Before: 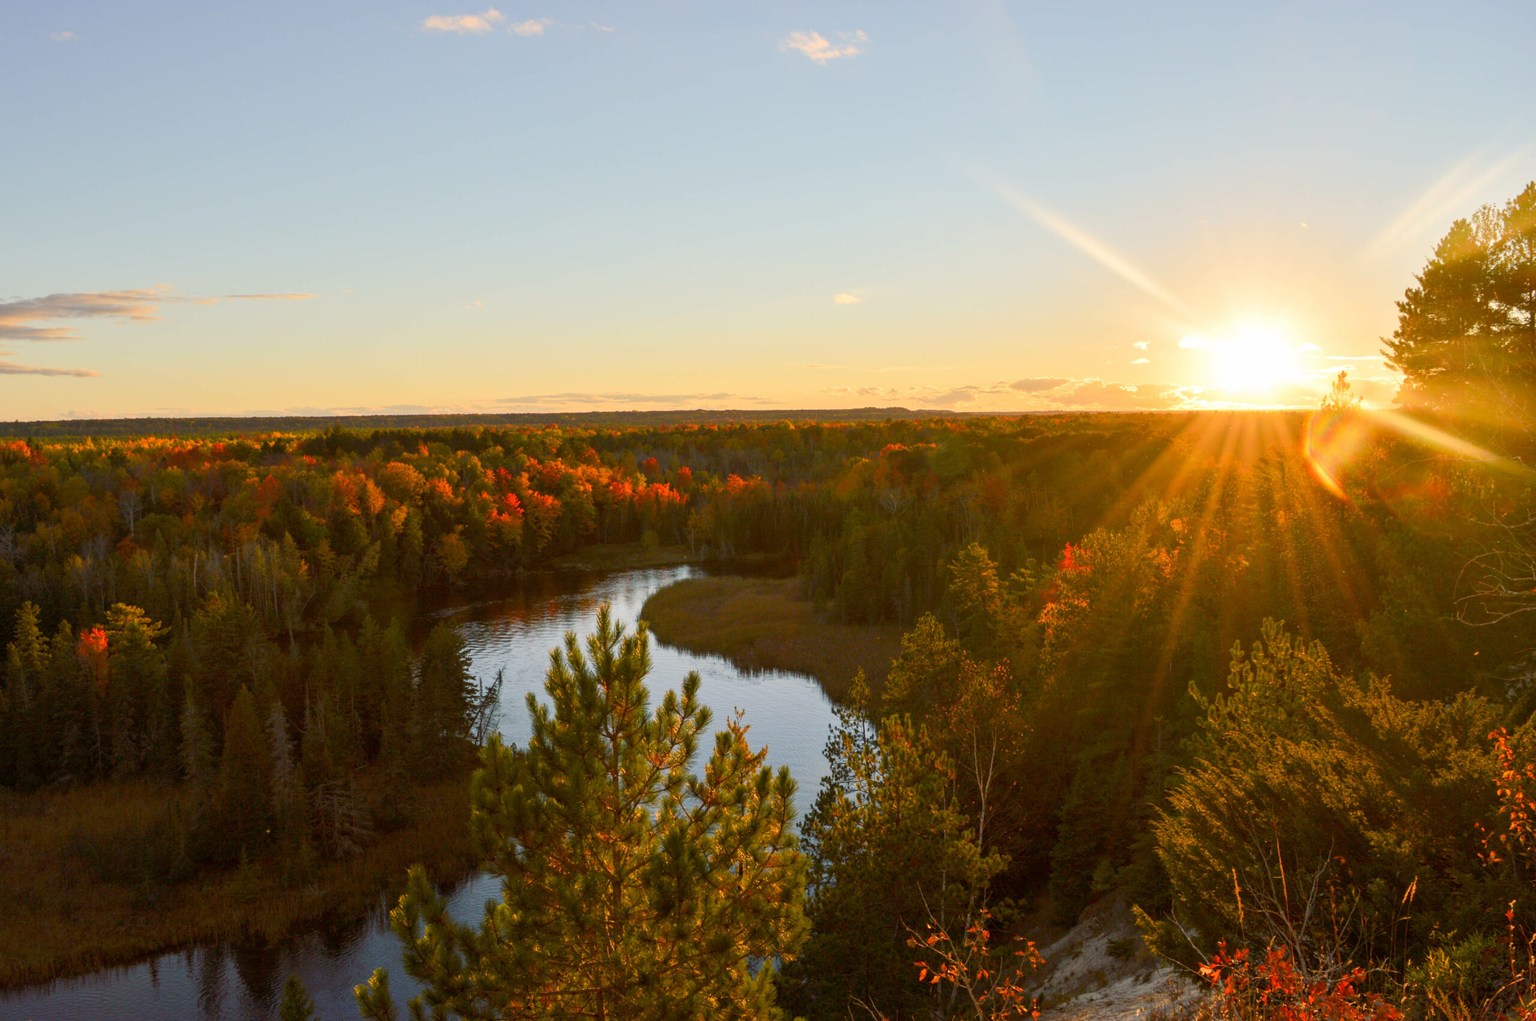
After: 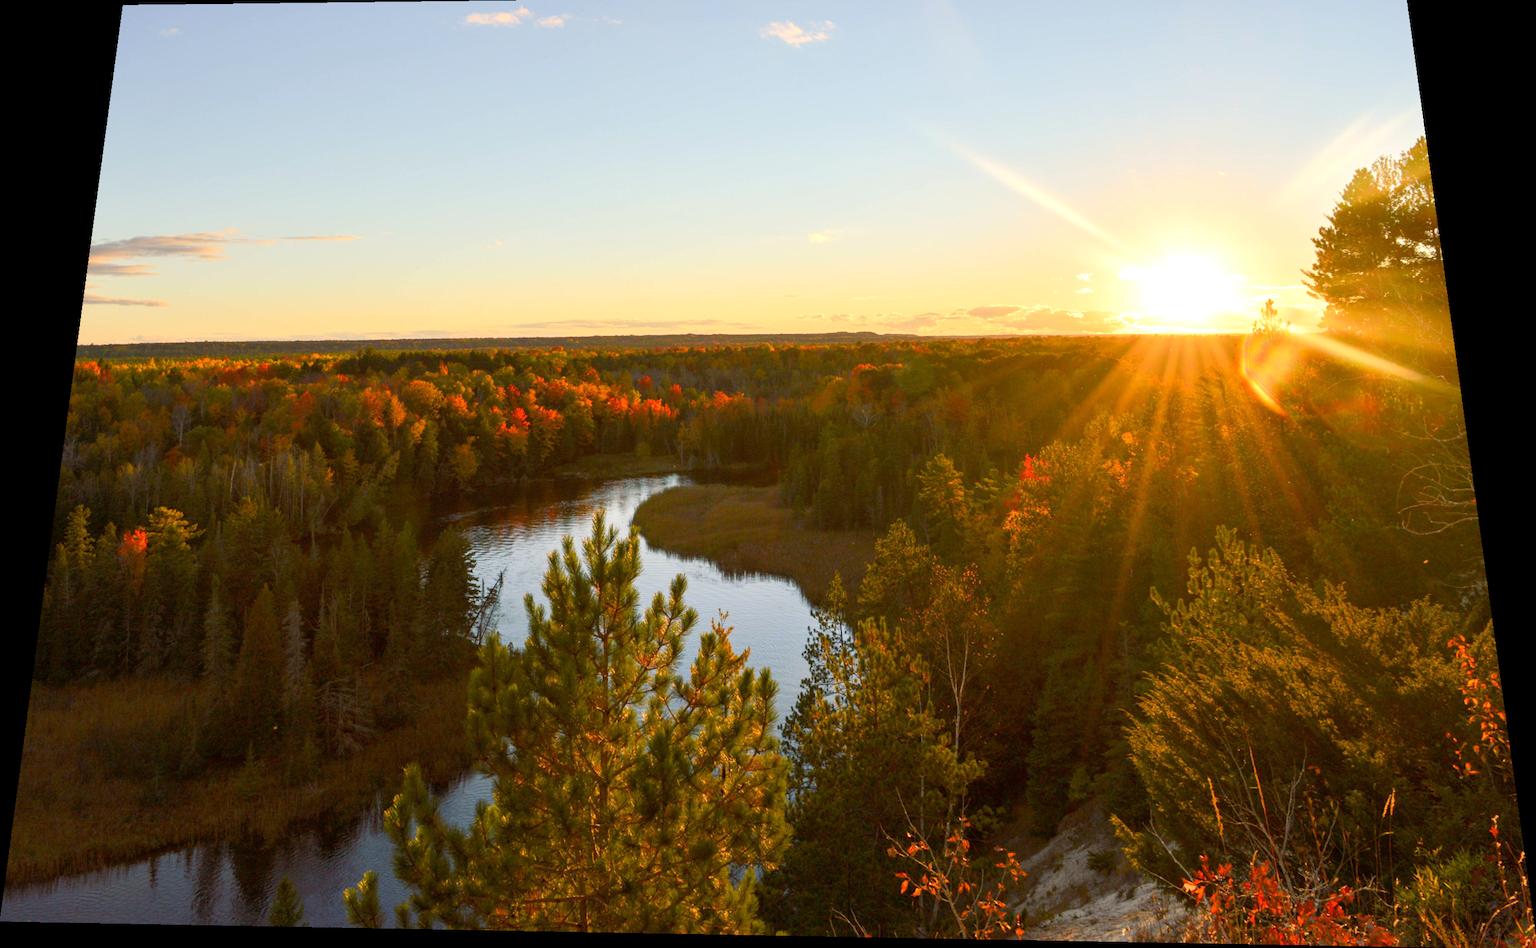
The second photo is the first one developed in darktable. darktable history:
rotate and perspective: rotation 0.128°, lens shift (vertical) -0.181, lens shift (horizontal) -0.044, shear 0.001, automatic cropping off
exposure: exposure 0.258 EV, compensate highlight preservation false
crop: top 1.049%, right 0.001%
tone equalizer: on, module defaults
